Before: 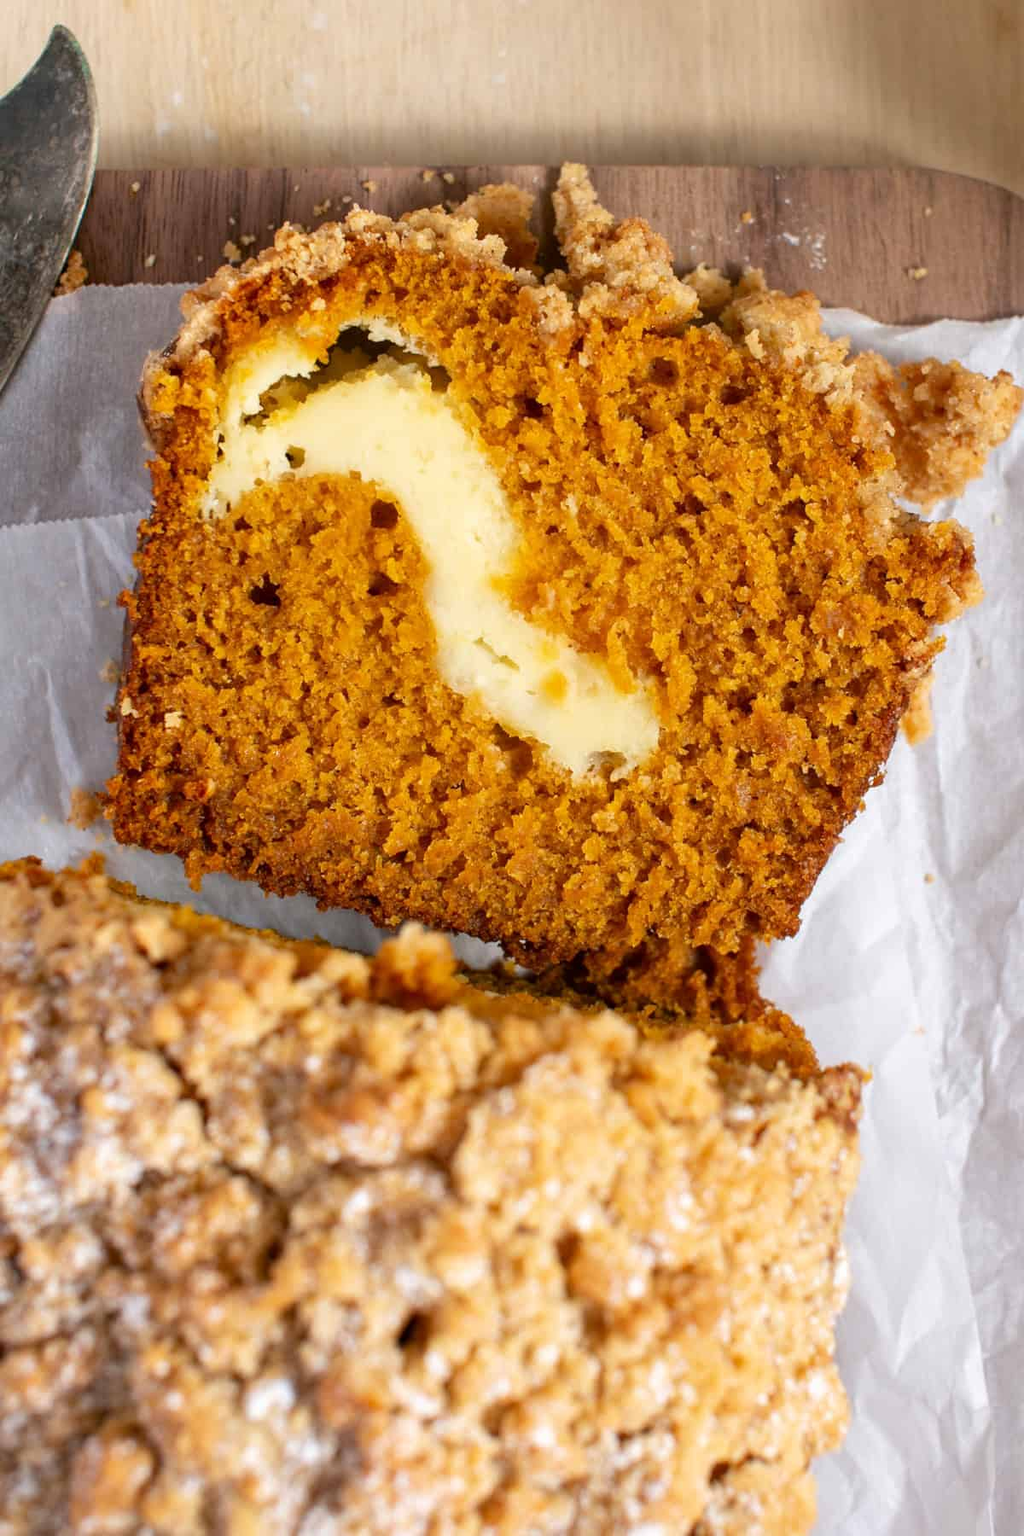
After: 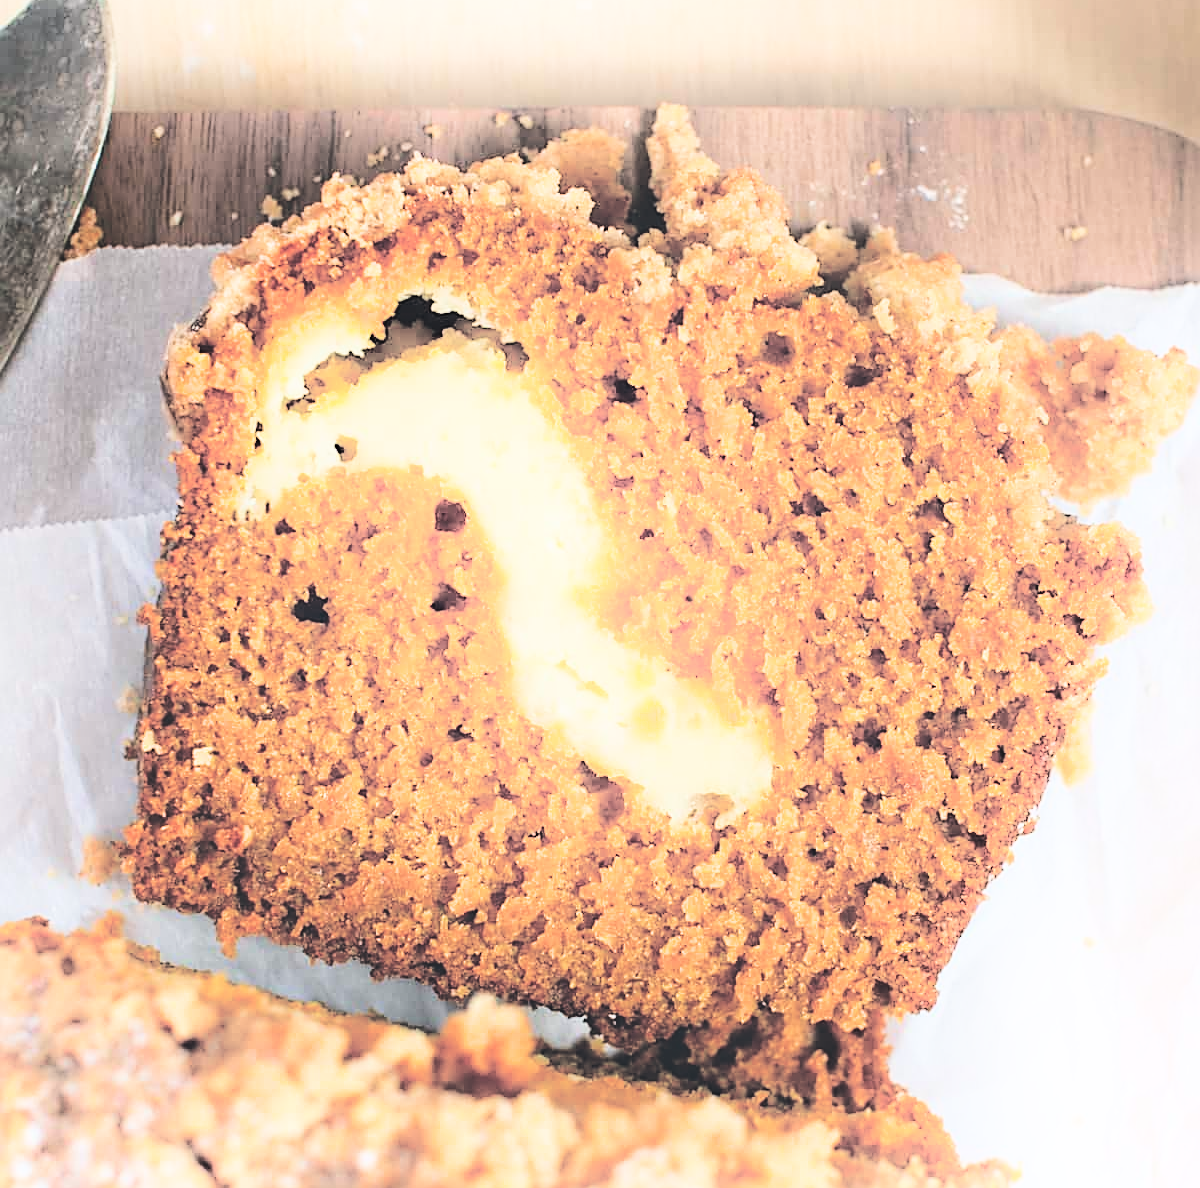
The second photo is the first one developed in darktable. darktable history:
contrast equalizer: y [[0.6 ×6], [0.55 ×6], [0 ×6], [0 ×6], [0 ×6]]
crop and rotate: top 4.858%, bottom 29.094%
filmic rgb: black relative exposure -5.08 EV, white relative exposure 3.99 EV, hardness 2.88, contrast 1.301, highlights saturation mix -8.95%
tone equalizer: on, module defaults
sharpen: on, module defaults
shadows and highlights: shadows -21.57, highlights 98.8, soften with gaussian
exposure: black level correction -0.072, exposure 0.503 EV, compensate highlight preservation false
